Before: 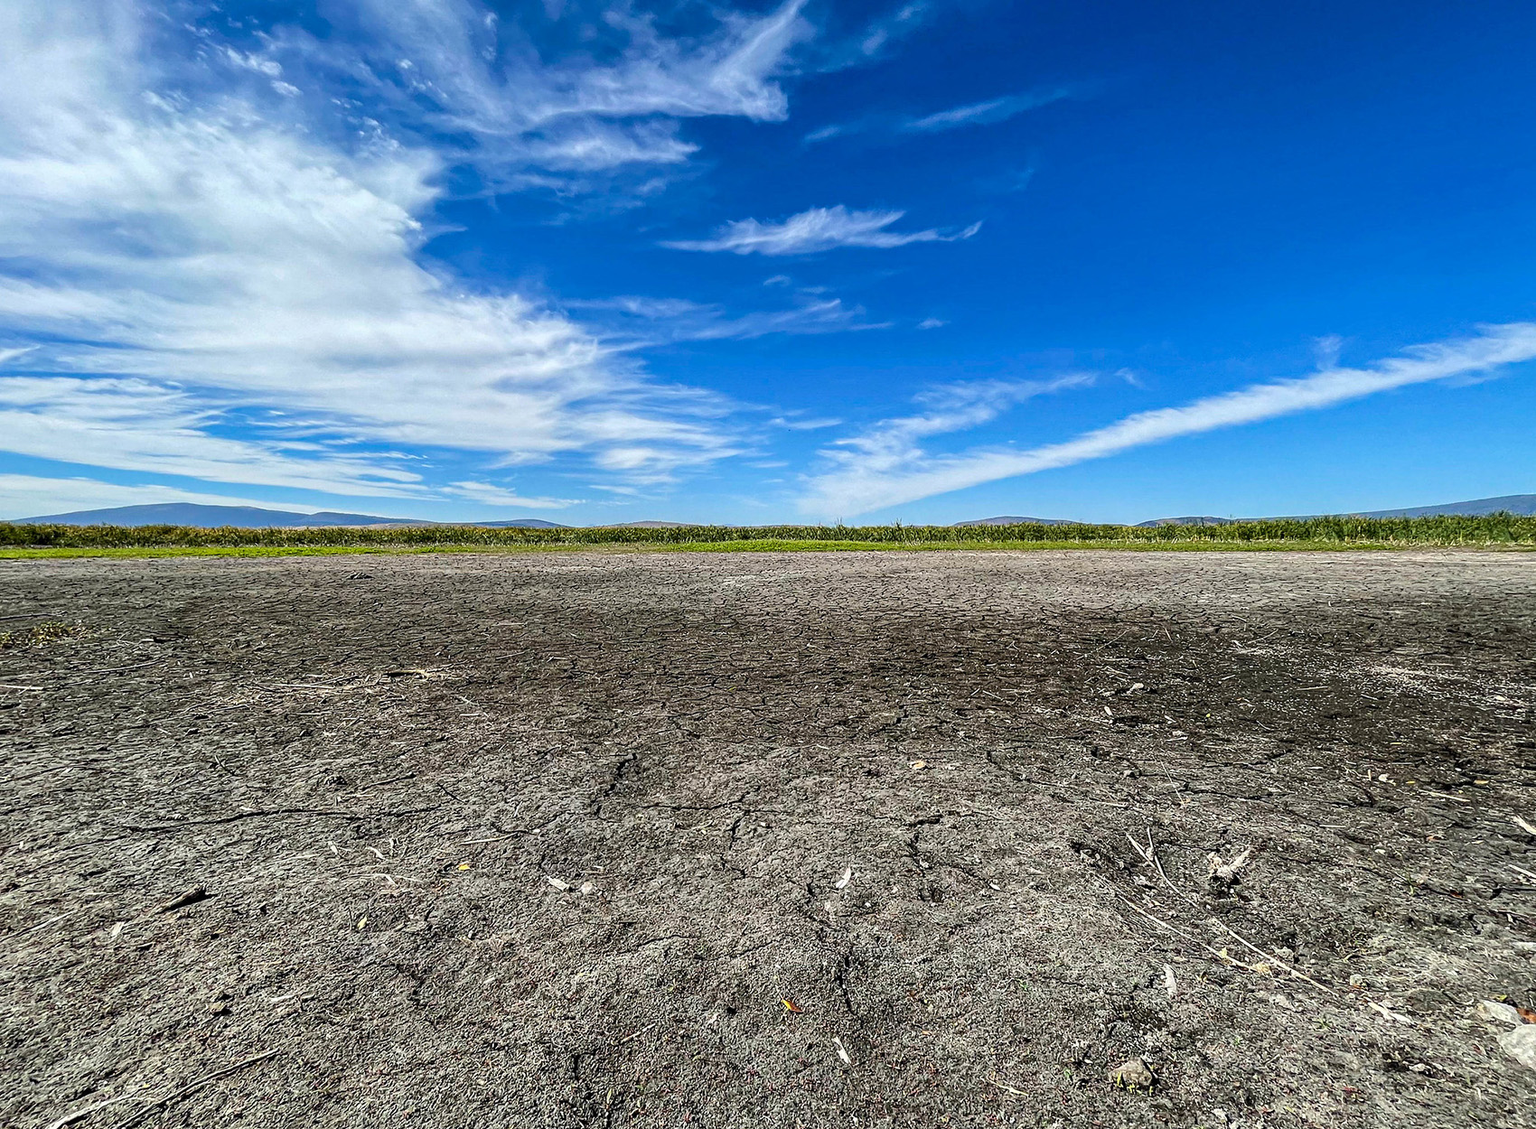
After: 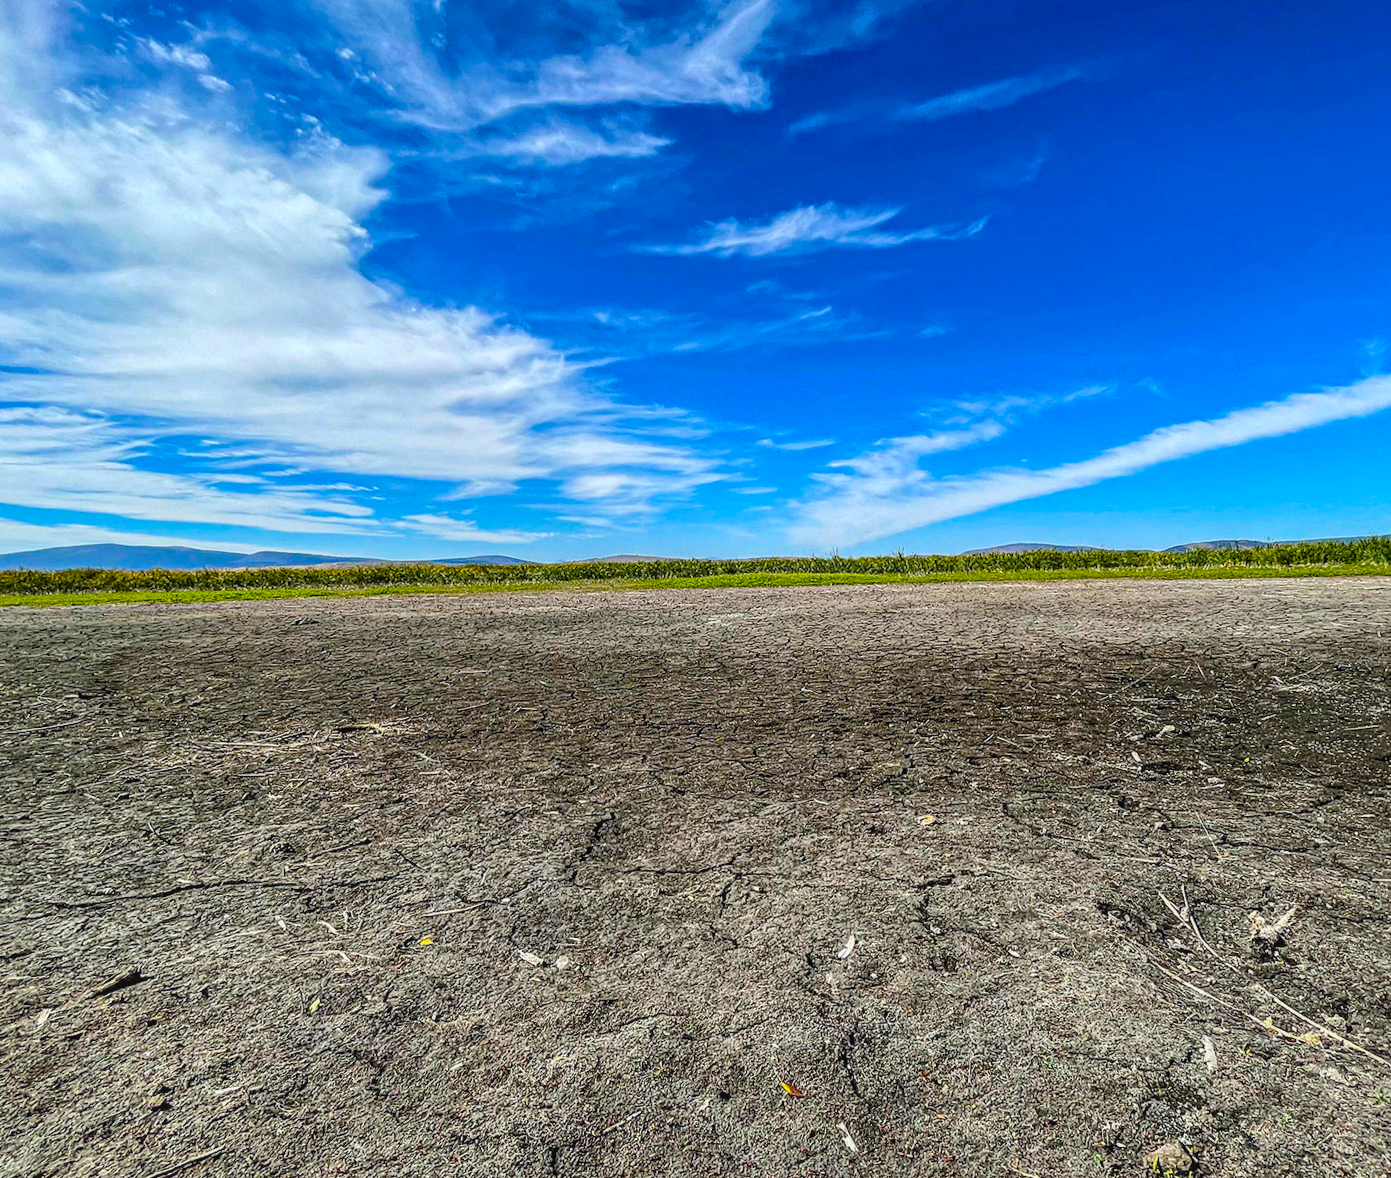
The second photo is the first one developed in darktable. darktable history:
crop and rotate: angle 0.968°, left 4.46%, top 0.857%, right 11.794%, bottom 2.679%
color balance rgb: white fulcrum 1.02 EV, perceptual saturation grading › global saturation 30.389%, global vibrance 20%
local contrast: detail 110%
